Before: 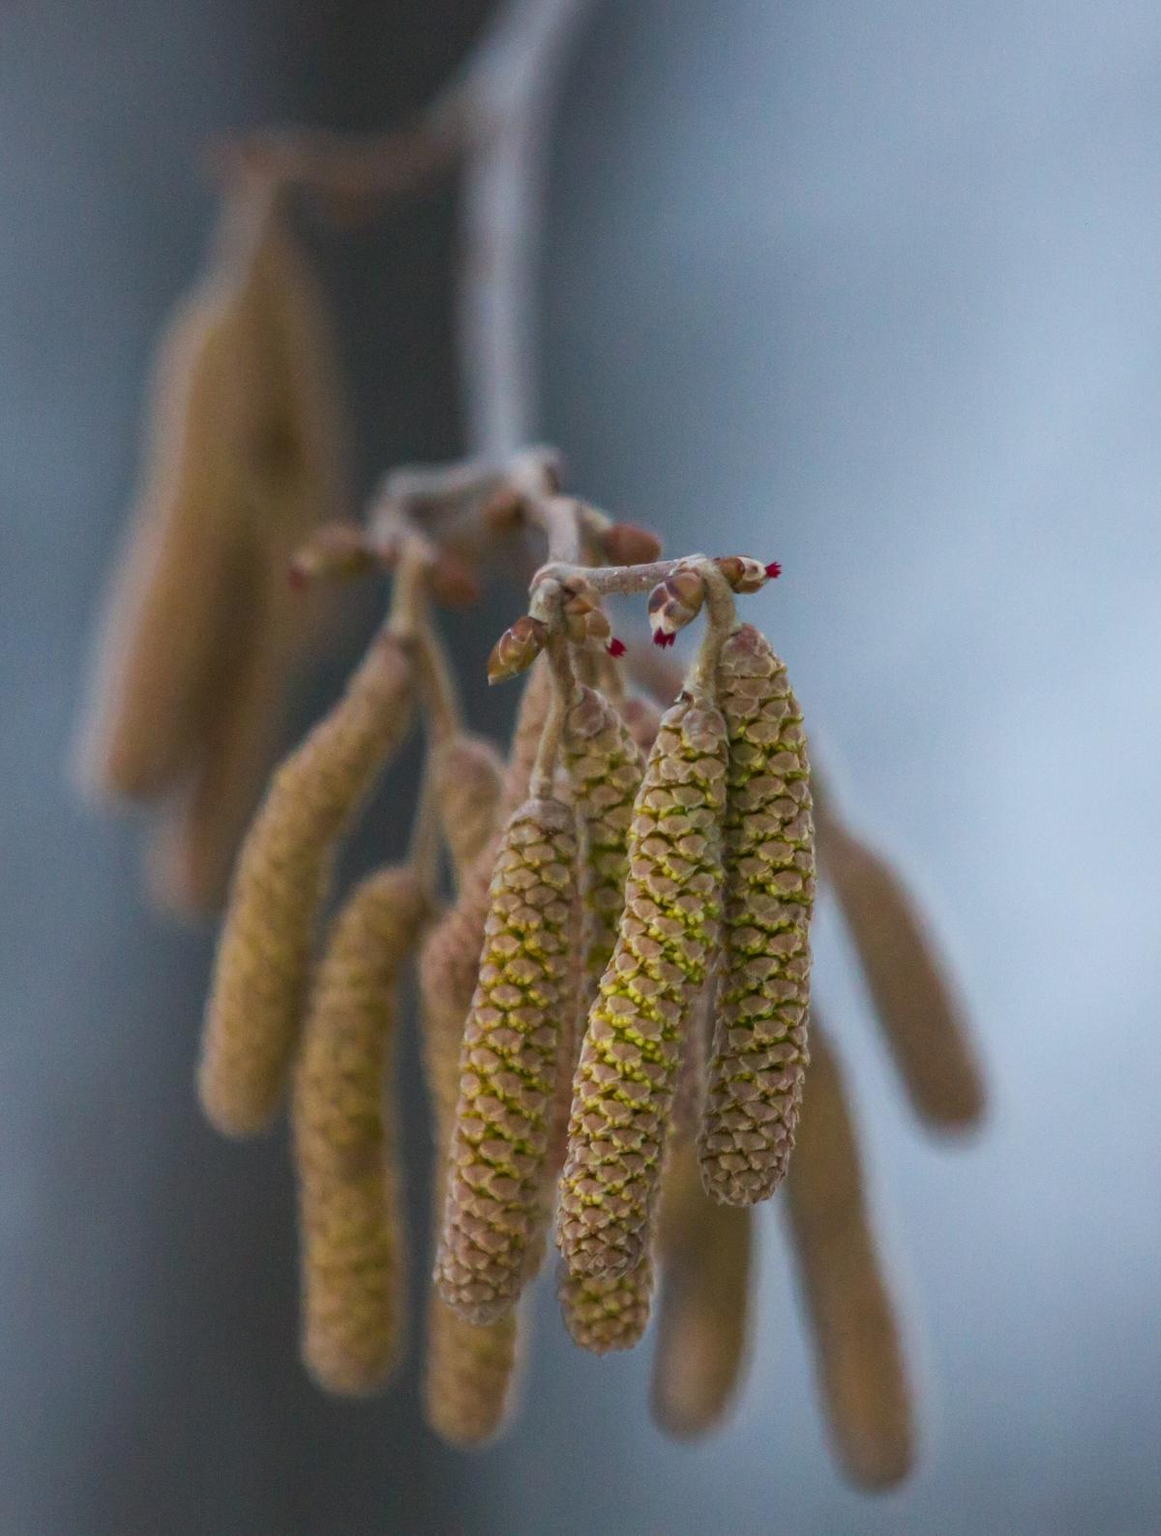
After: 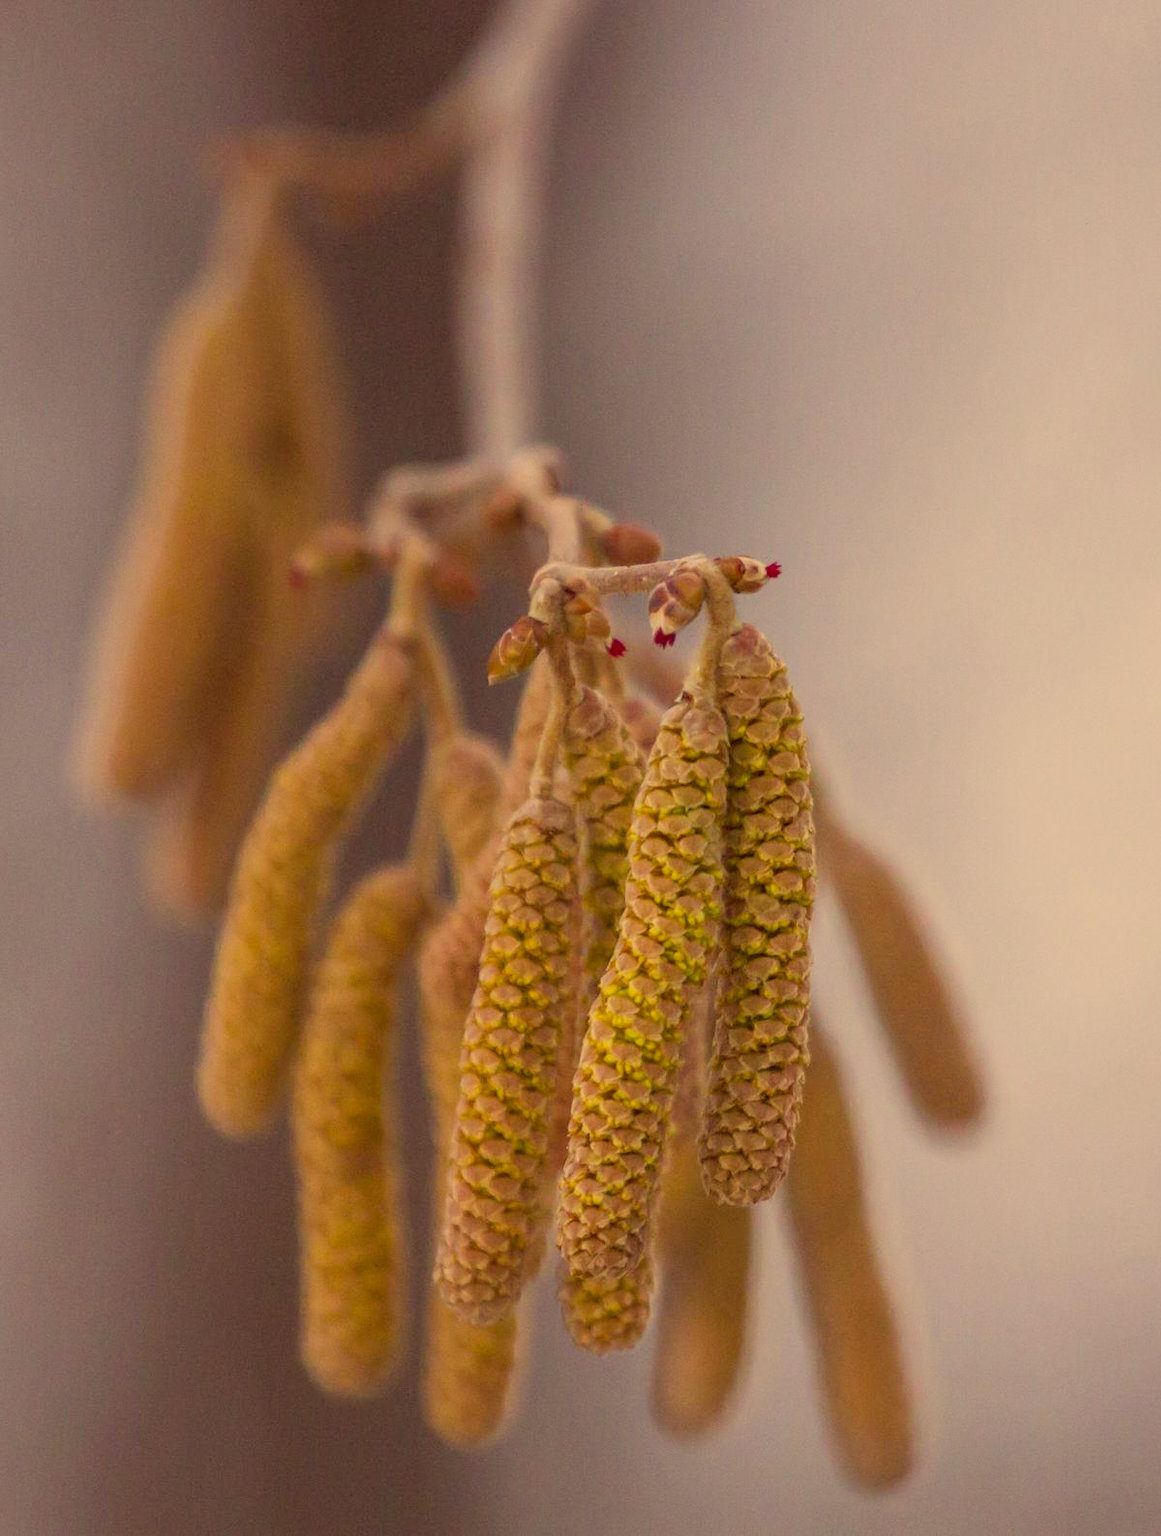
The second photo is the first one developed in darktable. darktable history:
filmic rgb: middle gray luminance 18.33%, black relative exposure -10.52 EV, white relative exposure 3.41 EV, target black luminance 0%, hardness 6.05, latitude 98.1%, contrast 0.851, shadows ↔ highlights balance 0.548%
color correction: highlights a* 9.99, highlights b* 38.46, shadows a* 14.64, shadows b* 3.53
exposure: black level correction 0, exposure 0.5 EV, compensate highlight preservation false
local contrast: mode bilateral grid, contrast 100, coarseness 100, detail 95%, midtone range 0.2
